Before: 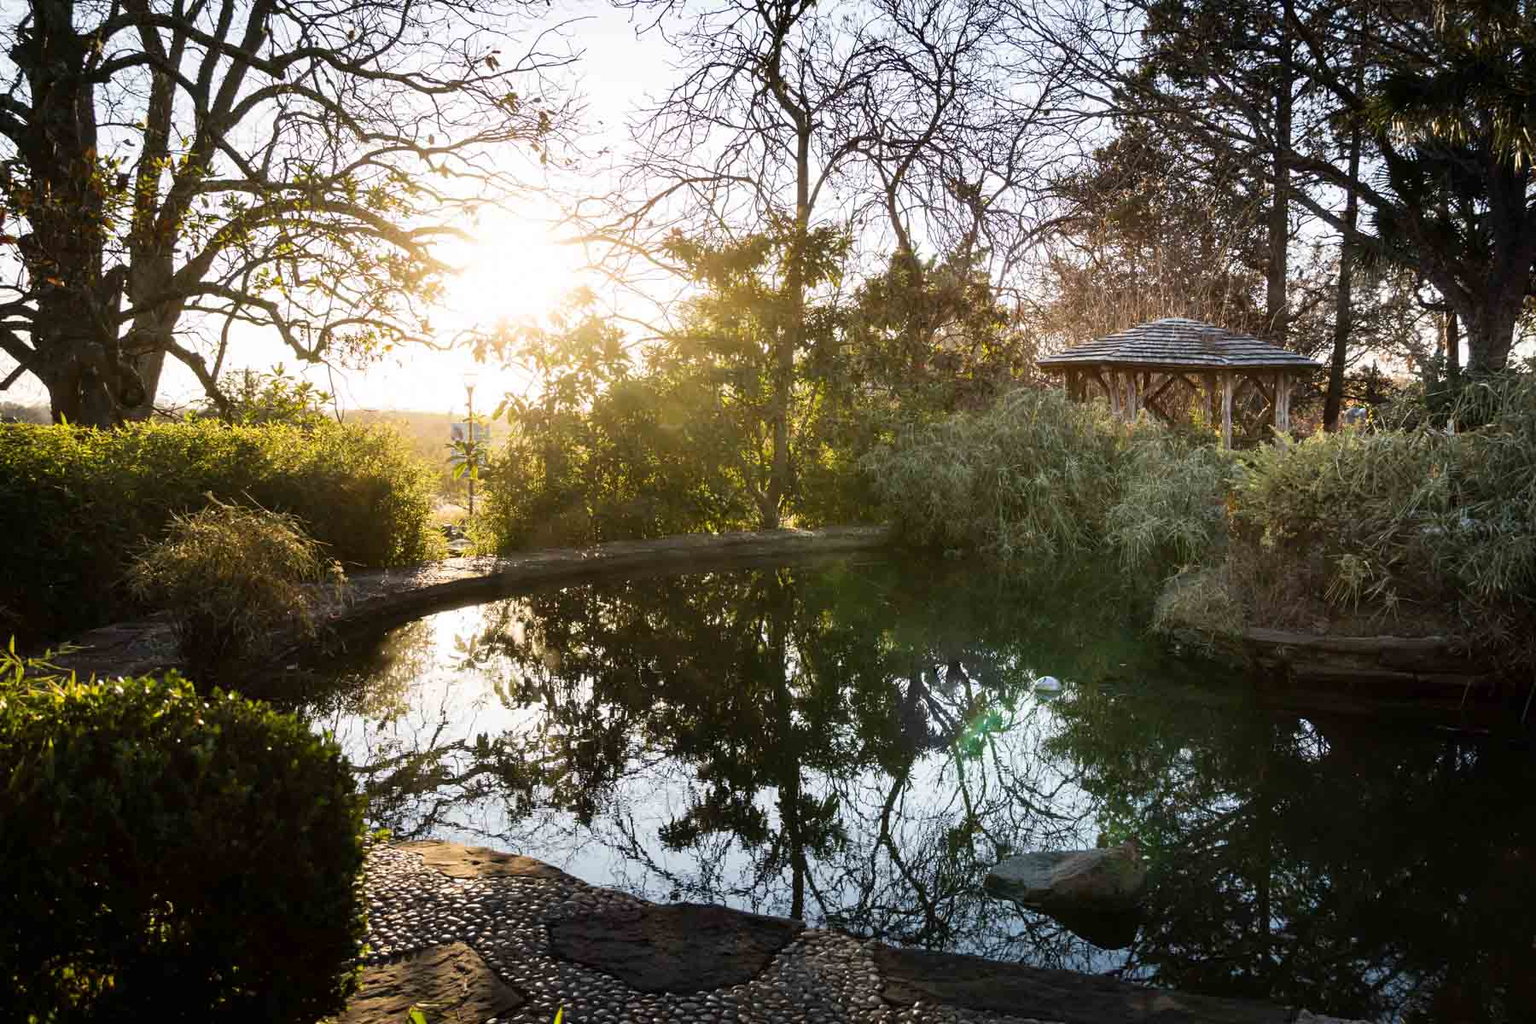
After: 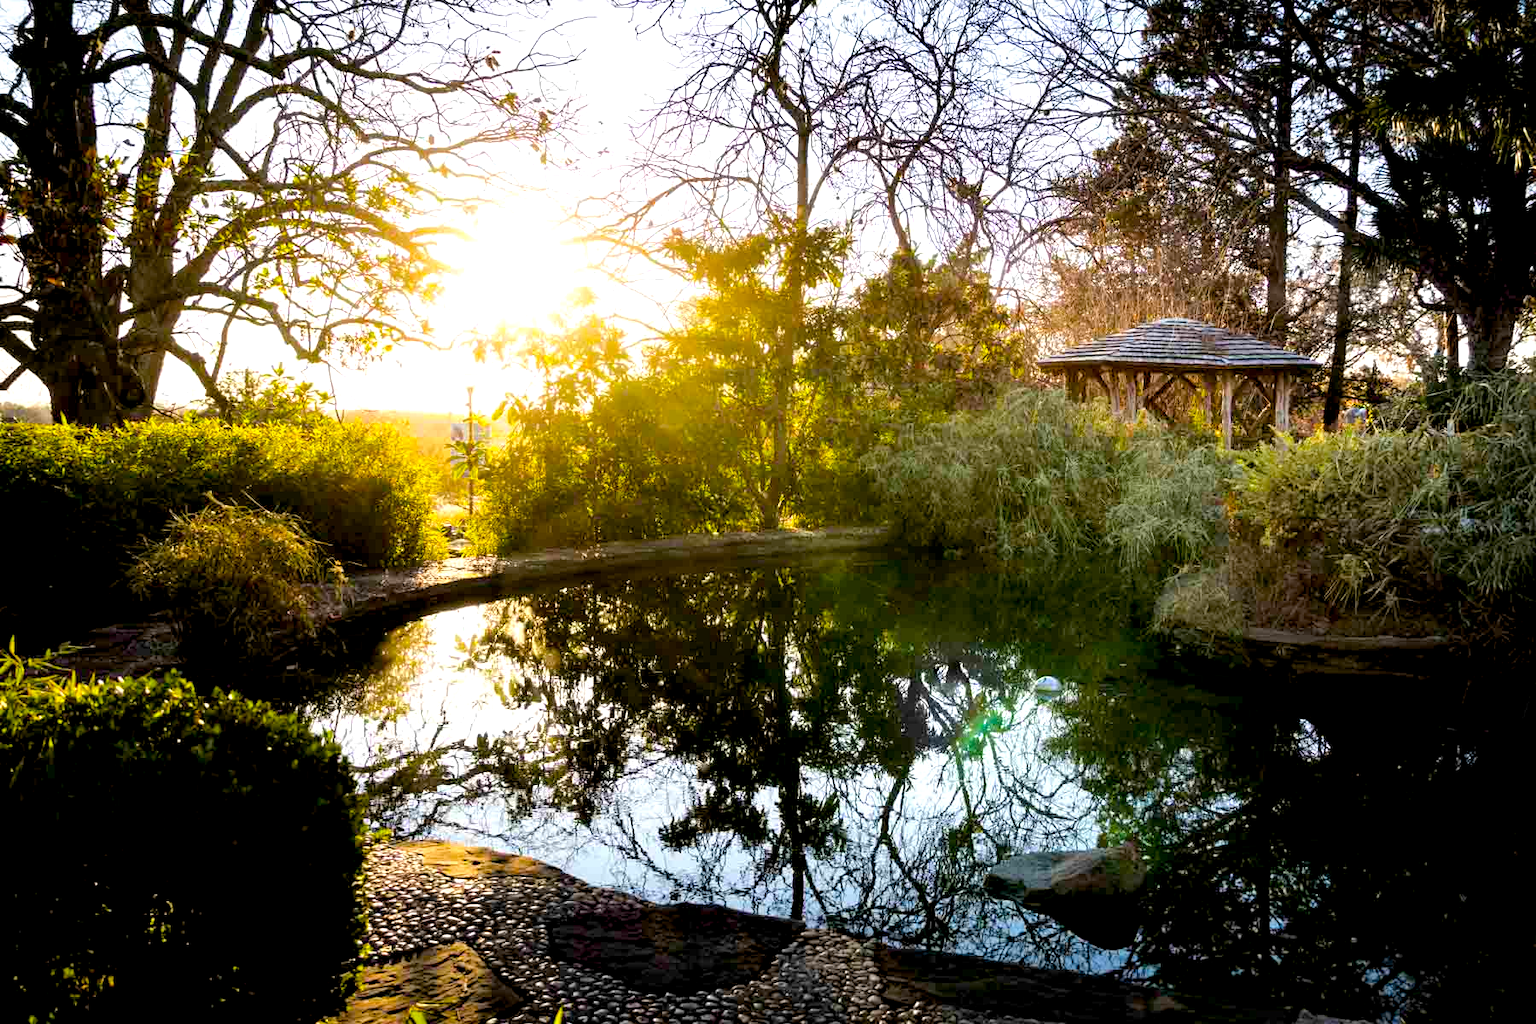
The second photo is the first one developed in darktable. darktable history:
color balance rgb: global offset › luminance -1.019%, linear chroma grading › shadows -30.599%, linear chroma grading › global chroma 34.866%, perceptual saturation grading › global saturation 10.511%, perceptual brilliance grading › mid-tones 10.923%, perceptual brilliance grading › shadows 14.309%, global vibrance 20%
tone equalizer: -8 EV -0.395 EV, -7 EV -0.355 EV, -6 EV -0.32 EV, -5 EV -0.185 EV, -3 EV 0.249 EV, -2 EV 0.311 EV, -1 EV 0.37 EV, +0 EV 0.426 EV
